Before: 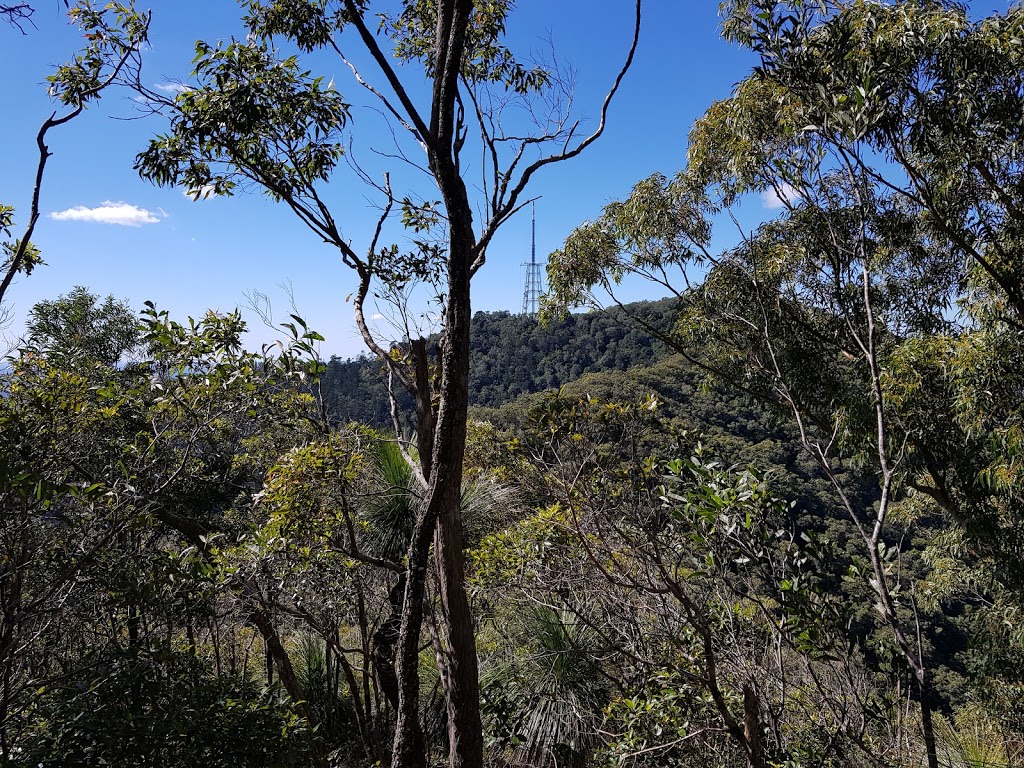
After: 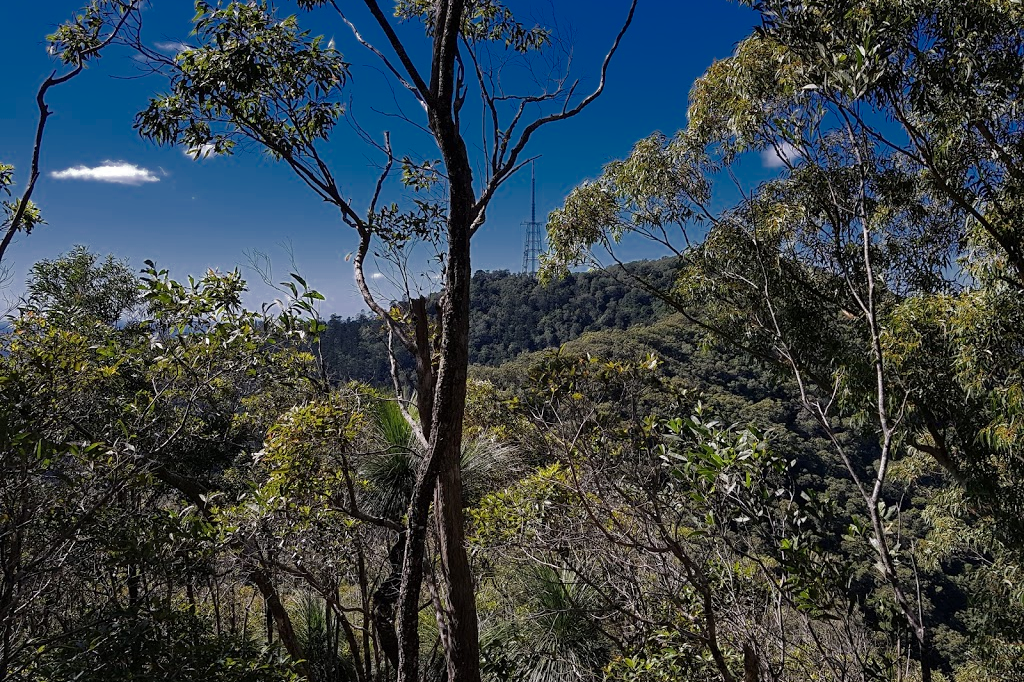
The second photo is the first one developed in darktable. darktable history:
crop and rotate: top 5.434%, bottom 5.763%
color zones: curves: ch0 [(0, 0.497) (0.143, 0.5) (0.286, 0.5) (0.429, 0.483) (0.571, 0.116) (0.714, -0.006) (0.857, 0.28) (1, 0.497)]
